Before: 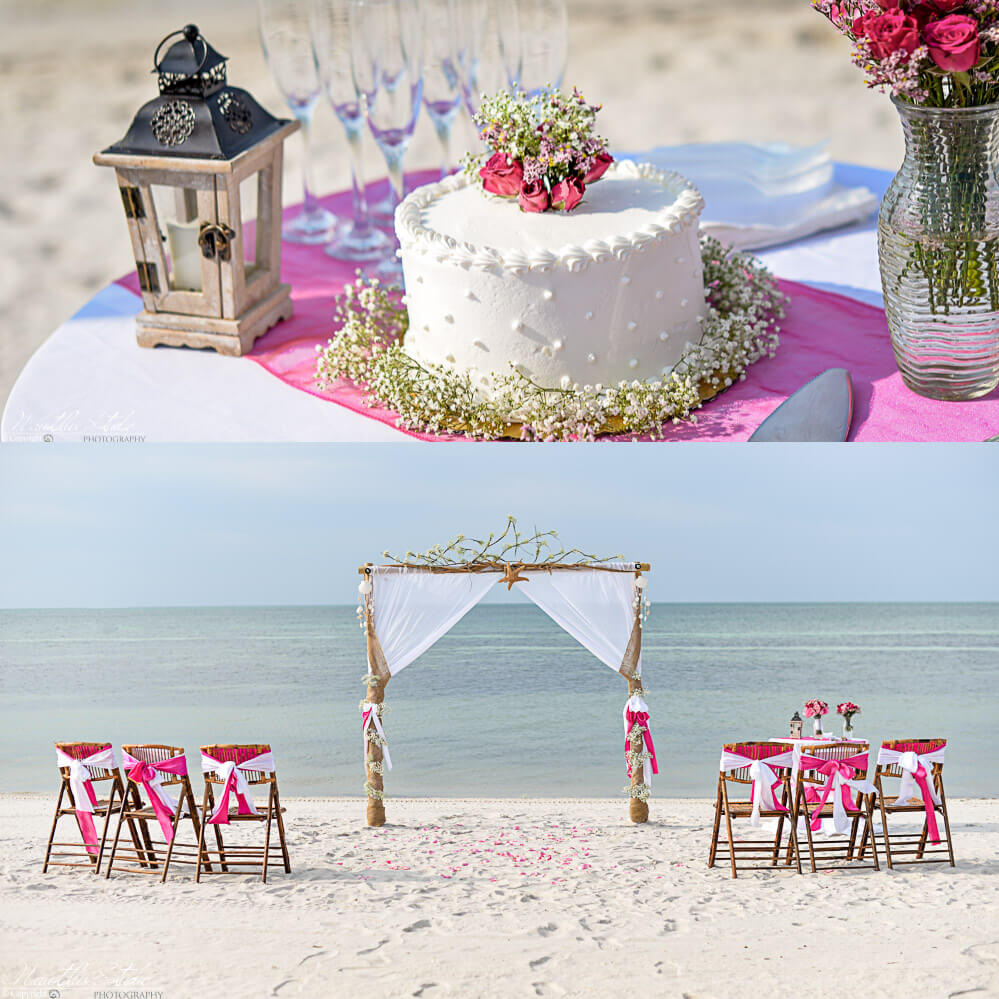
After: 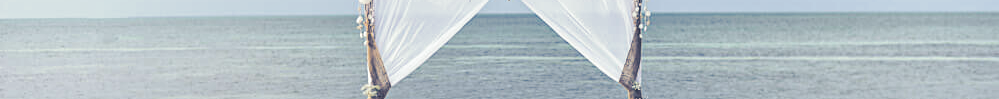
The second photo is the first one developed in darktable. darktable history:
split-toning: shadows › hue 226.8°, shadows › saturation 0.84
contrast brightness saturation: contrast 0.1, saturation -0.3
local contrast: on, module defaults
crop and rotate: top 59.084%, bottom 30.916%
velvia: strength 15%
